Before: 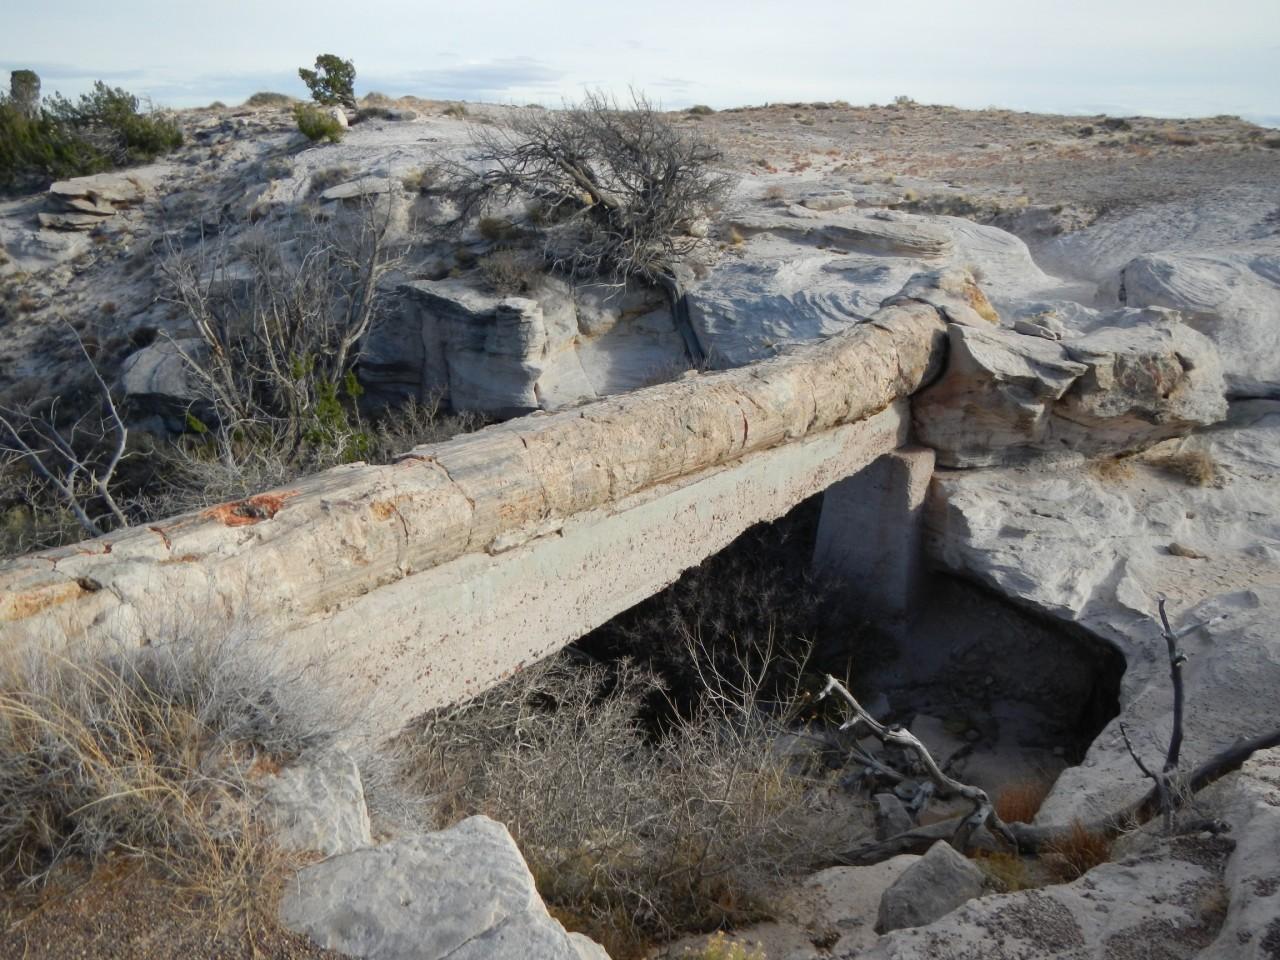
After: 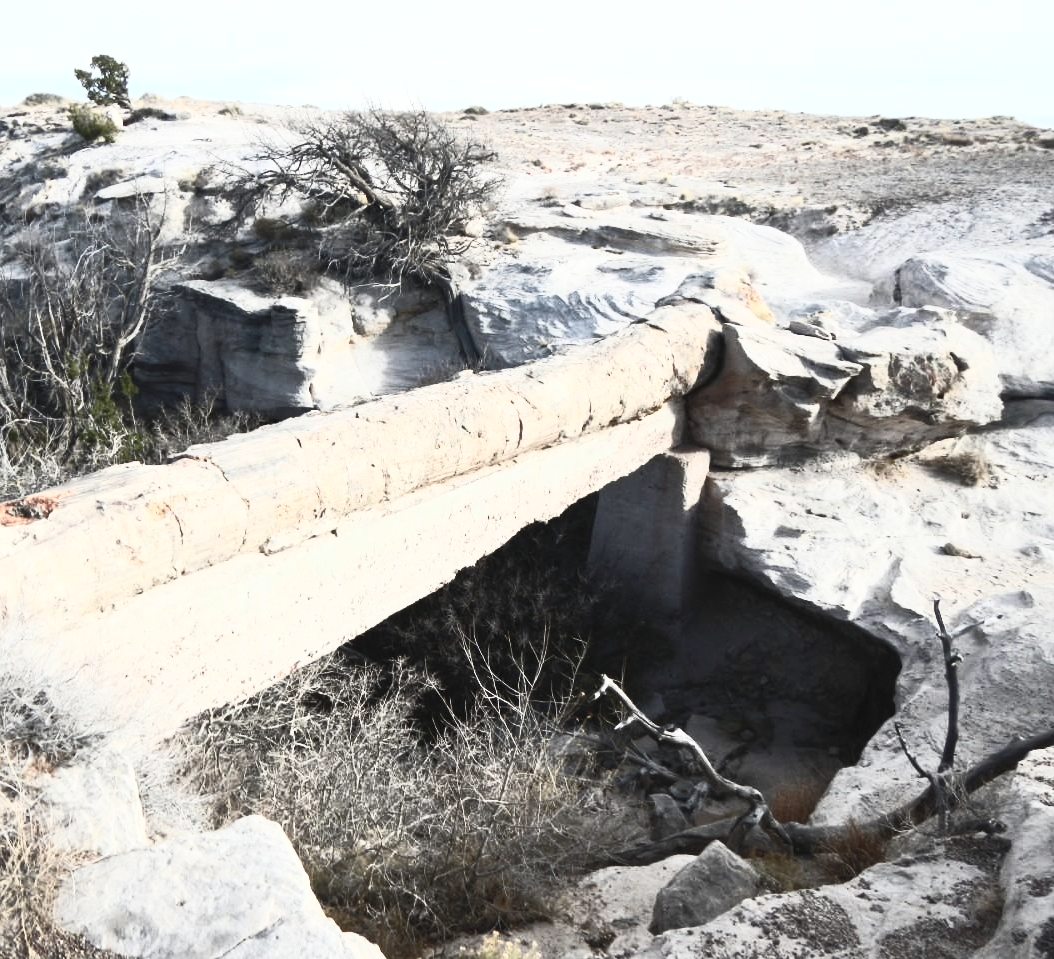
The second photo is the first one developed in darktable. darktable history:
tone equalizer: -8 EV -0.417 EV, -7 EV -0.389 EV, -6 EV -0.333 EV, -5 EV -0.222 EV, -3 EV 0.222 EV, -2 EV 0.333 EV, -1 EV 0.389 EV, +0 EV 0.417 EV, edges refinement/feathering 500, mask exposure compensation -1.57 EV, preserve details no
crop: left 17.582%, bottom 0.031%
contrast brightness saturation: contrast 0.57, brightness 0.57, saturation -0.34
